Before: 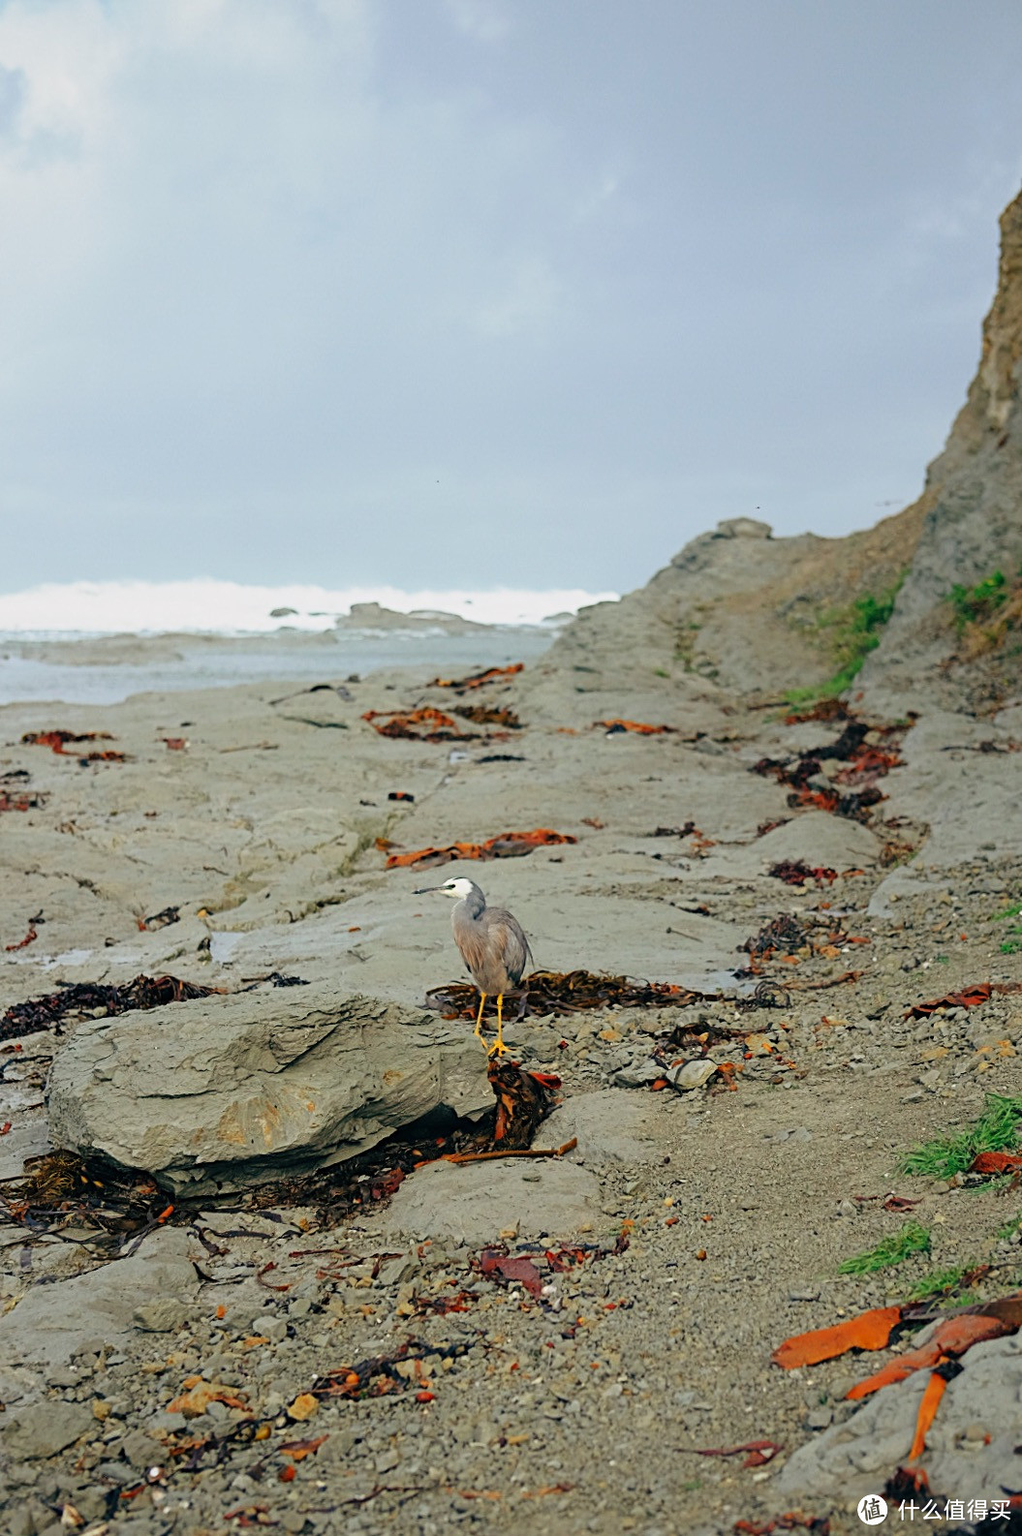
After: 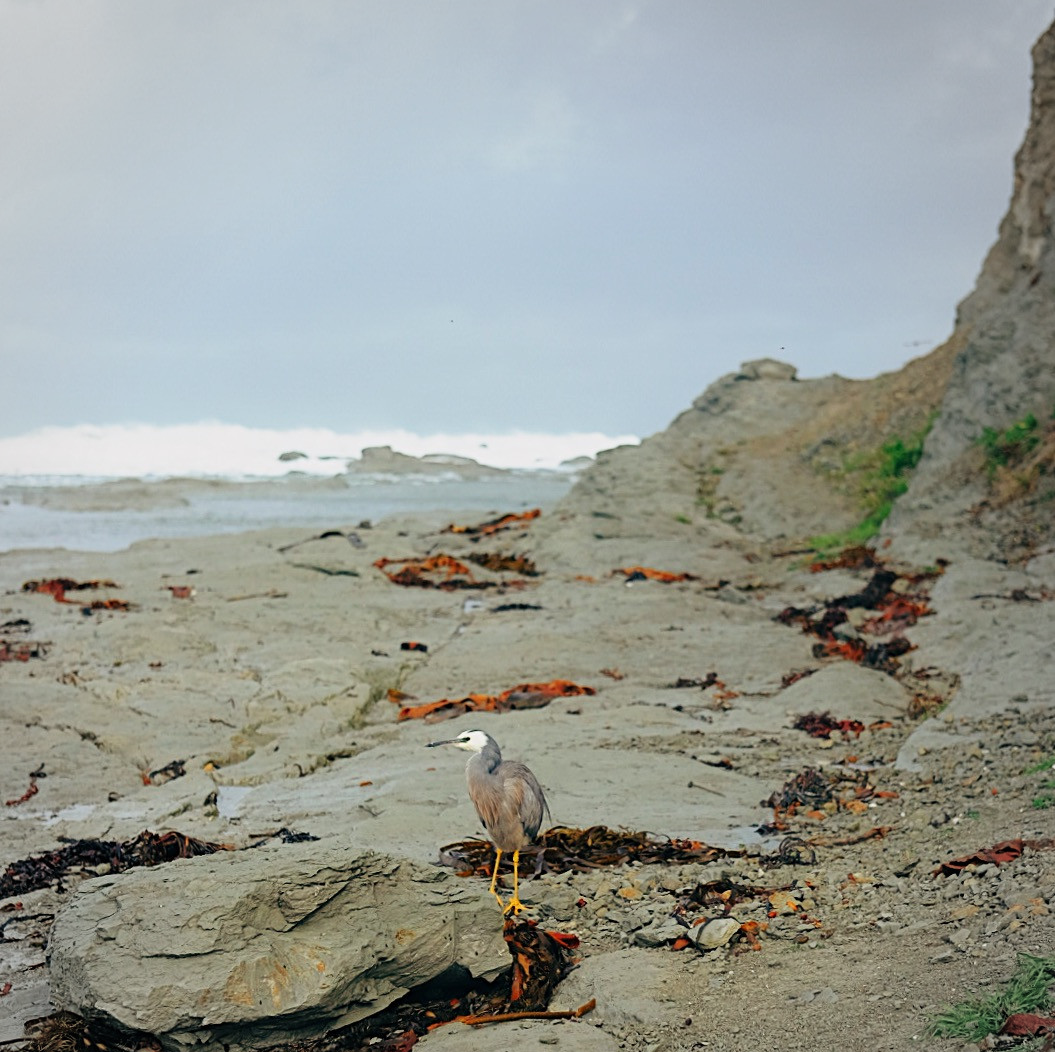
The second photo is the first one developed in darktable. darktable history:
crop: top 11.134%, bottom 22.525%
vignetting: brightness -0.157, center (-0.035, 0.14), automatic ratio true
